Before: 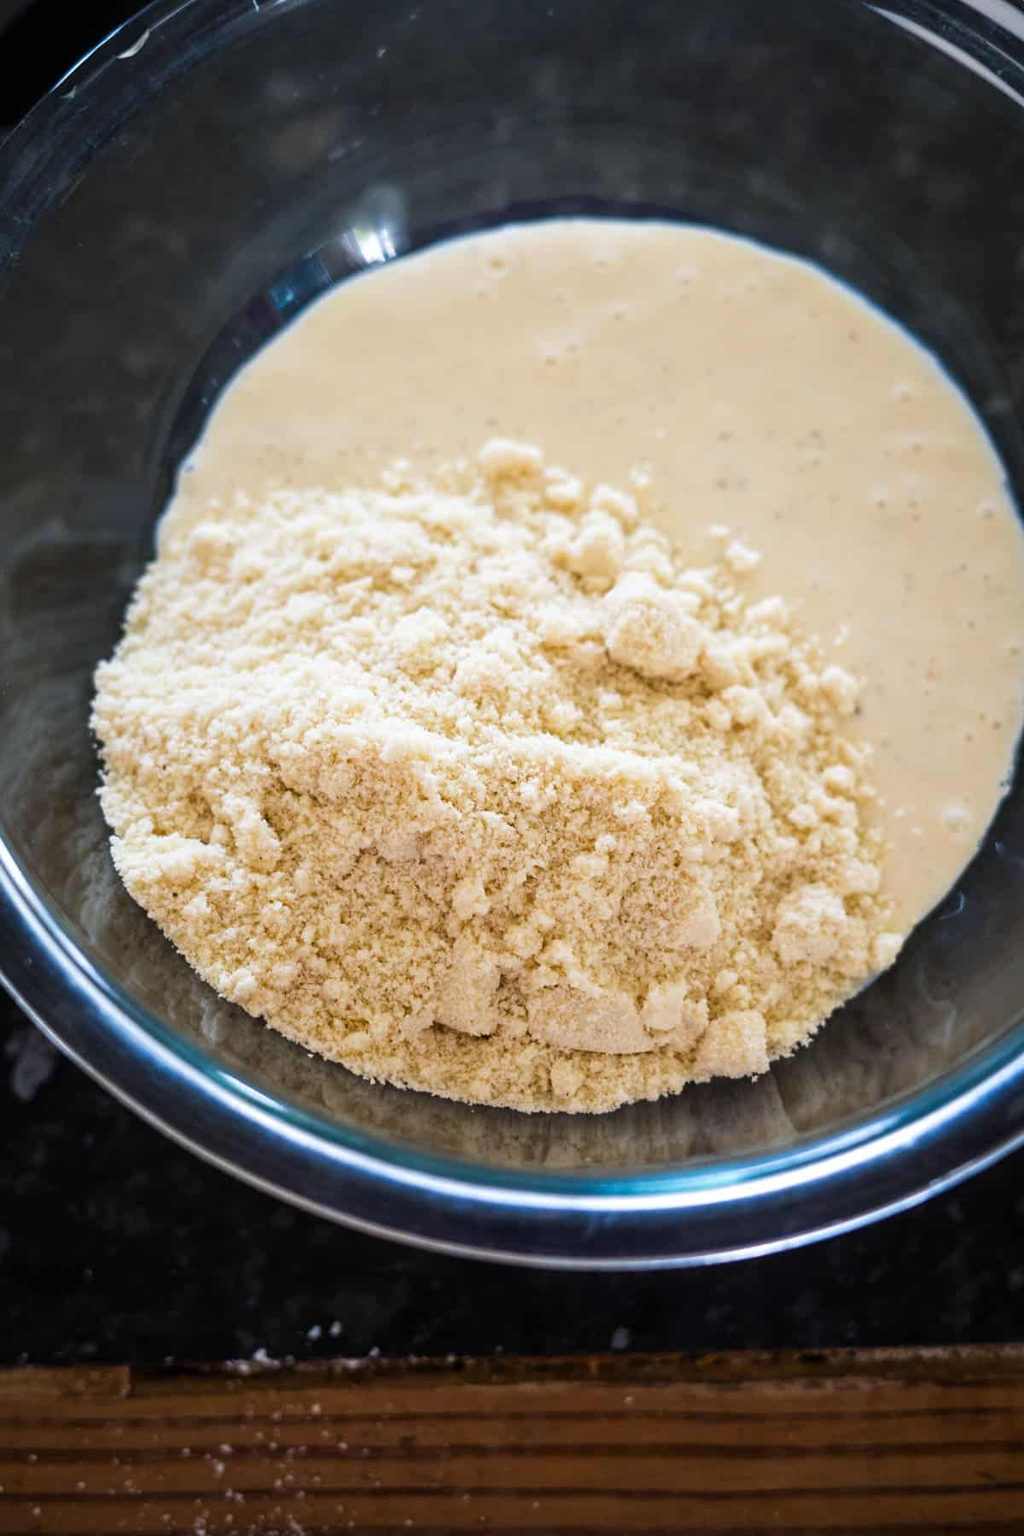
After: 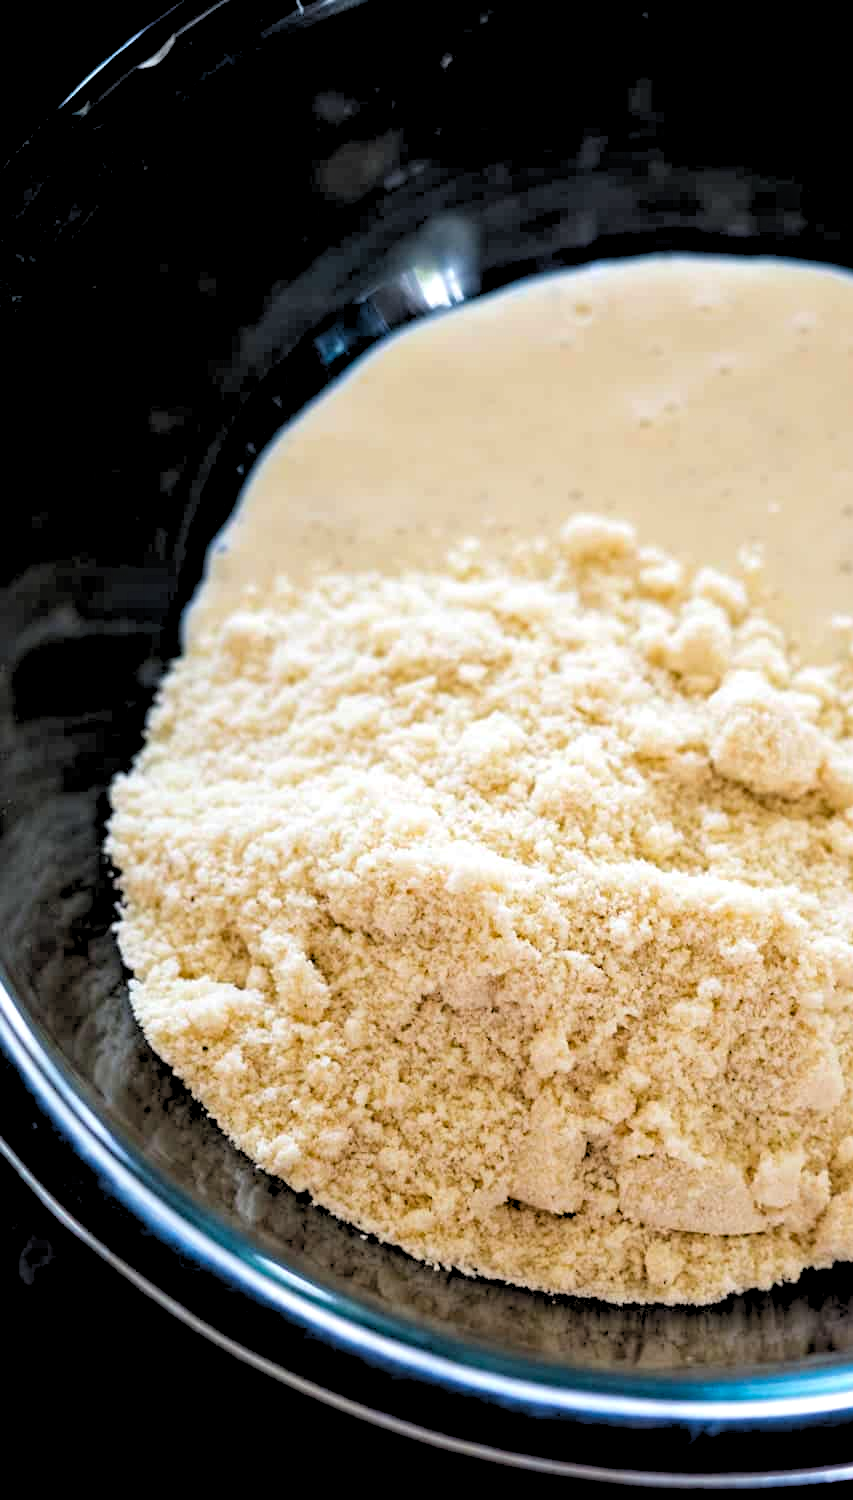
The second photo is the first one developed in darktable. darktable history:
haze removal: compatibility mode true, adaptive false
crop: right 28.885%, bottom 16.626%
rgb levels: levels [[0.029, 0.461, 0.922], [0, 0.5, 1], [0, 0.5, 1]]
